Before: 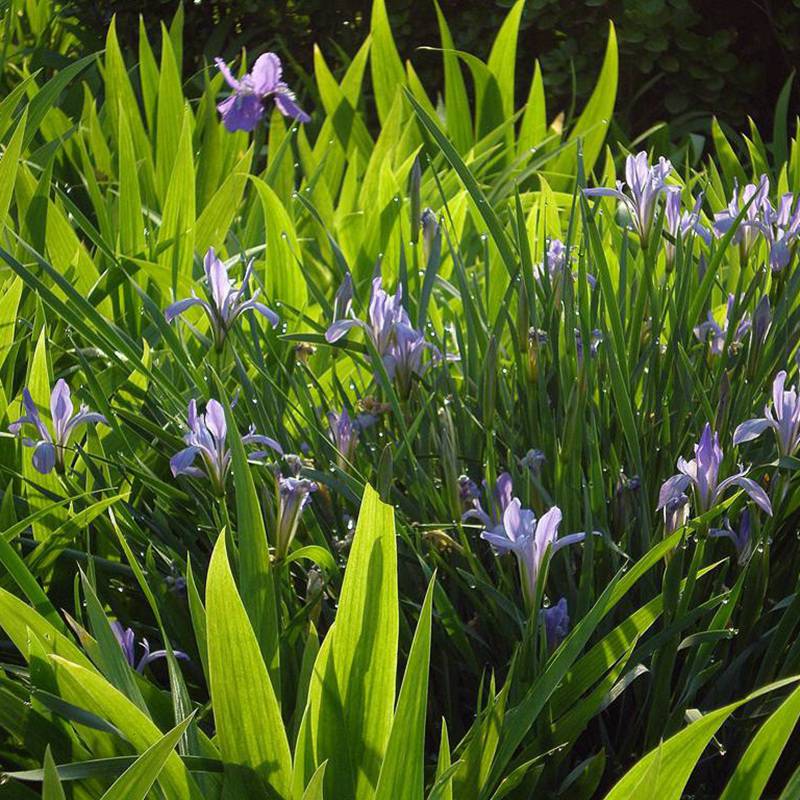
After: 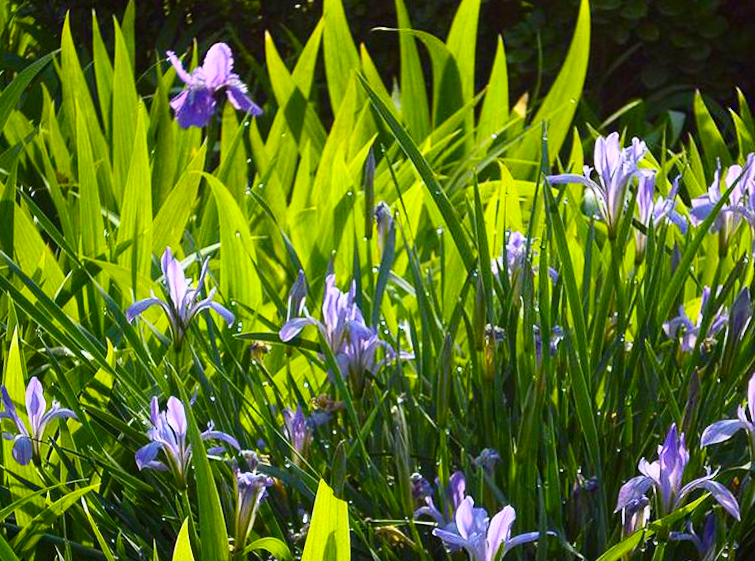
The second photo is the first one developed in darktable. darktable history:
rotate and perspective: rotation 0.062°, lens shift (vertical) 0.115, lens shift (horizontal) -0.133, crop left 0.047, crop right 0.94, crop top 0.061, crop bottom 0.94
crop: bottom 24.988%
contrast brightness saturation: contrast 0.24, brightness 0.09
white balance: red 1.004, blue 1.096
color balance rgb: perceptual saturation grading › global saturation 30%, global vibrance 20%
